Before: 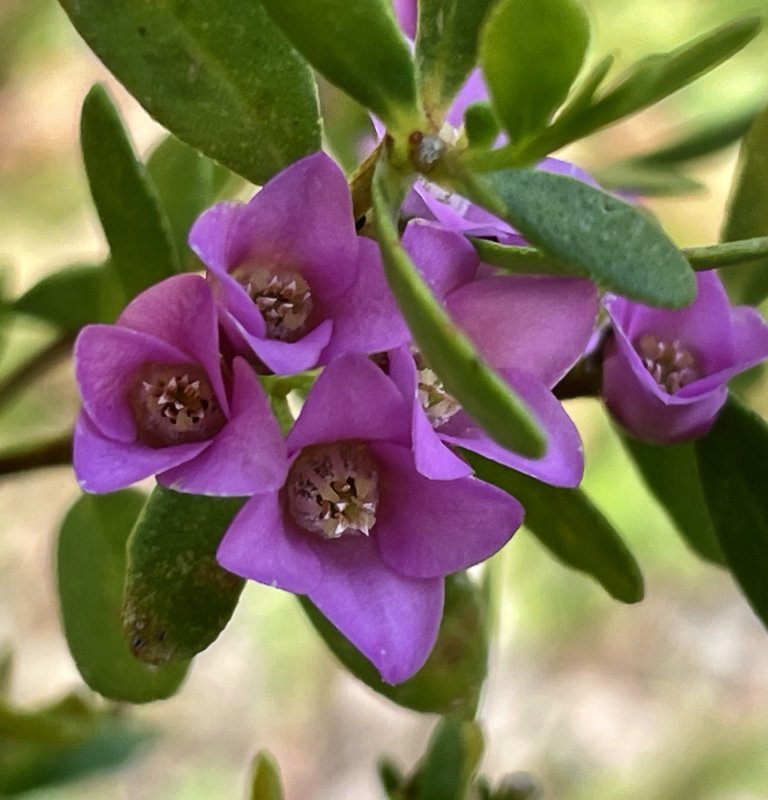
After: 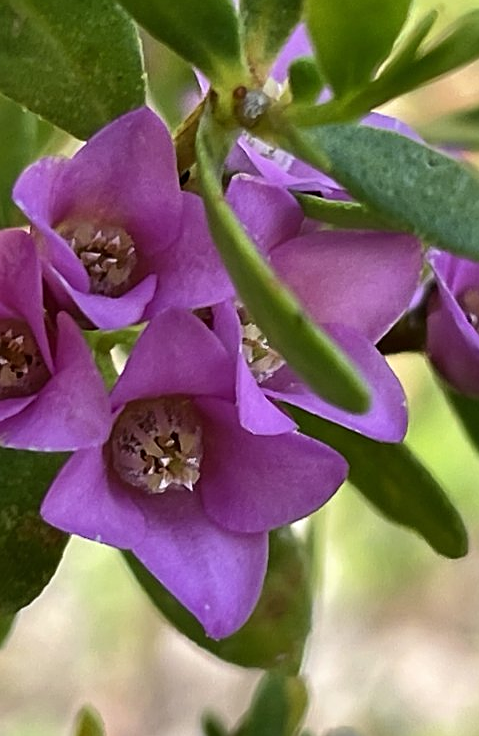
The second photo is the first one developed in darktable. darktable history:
sharpen: on, module defaults
crop and rotate: left 22.918%, top 5.629%, right 14.711%, bottom 2.247%
